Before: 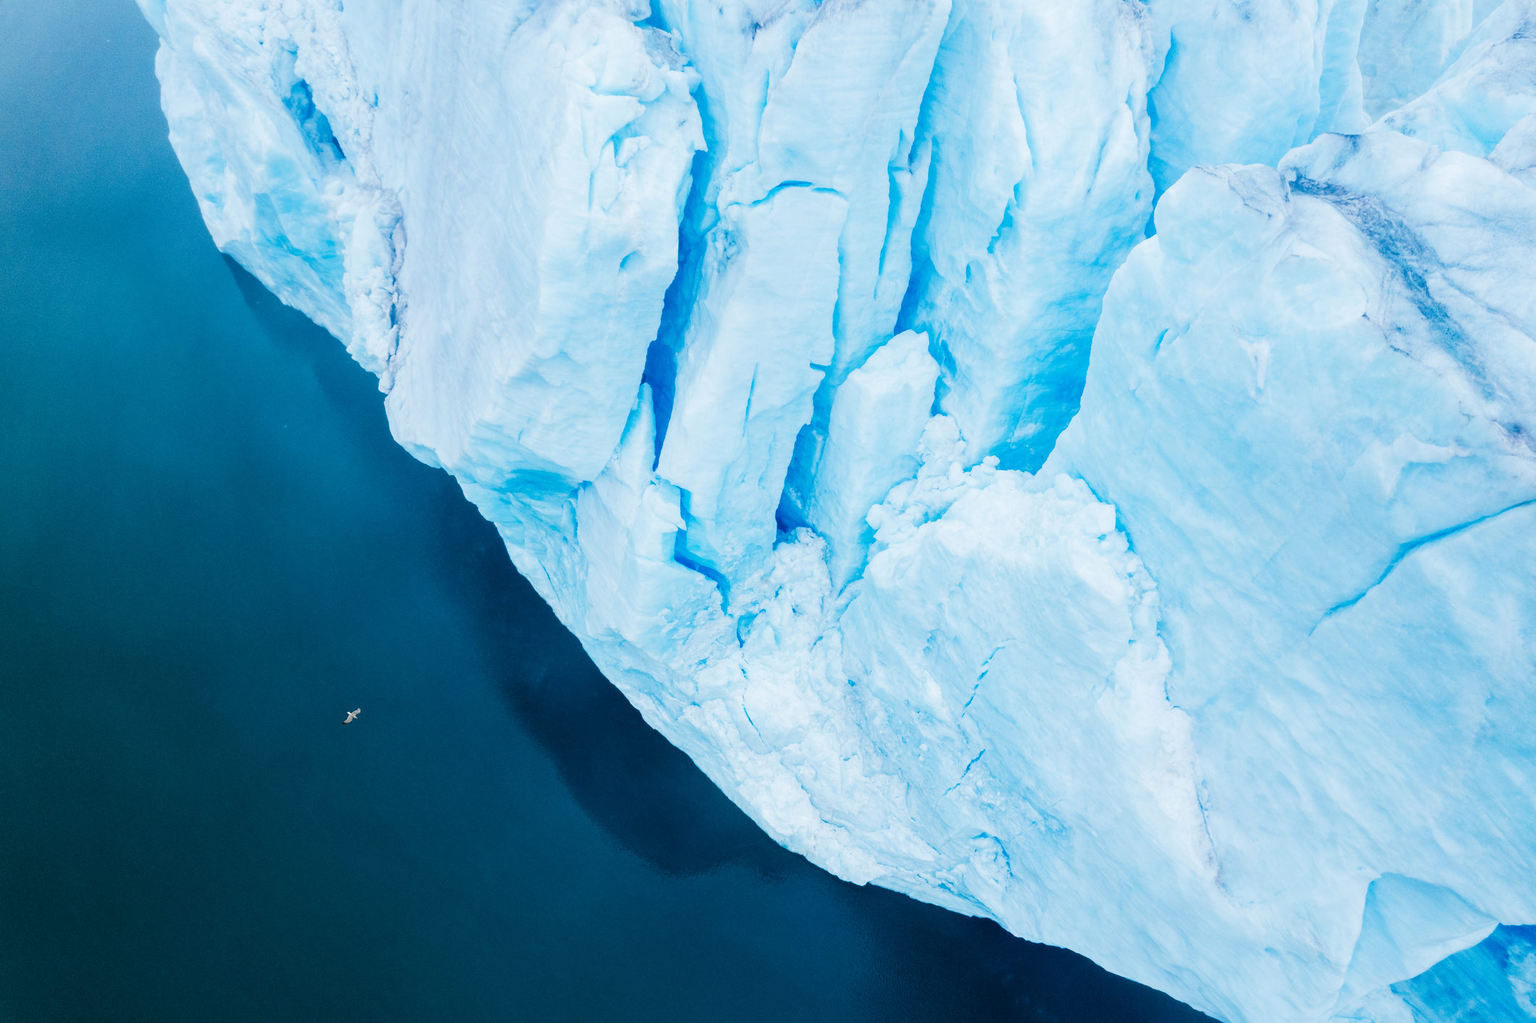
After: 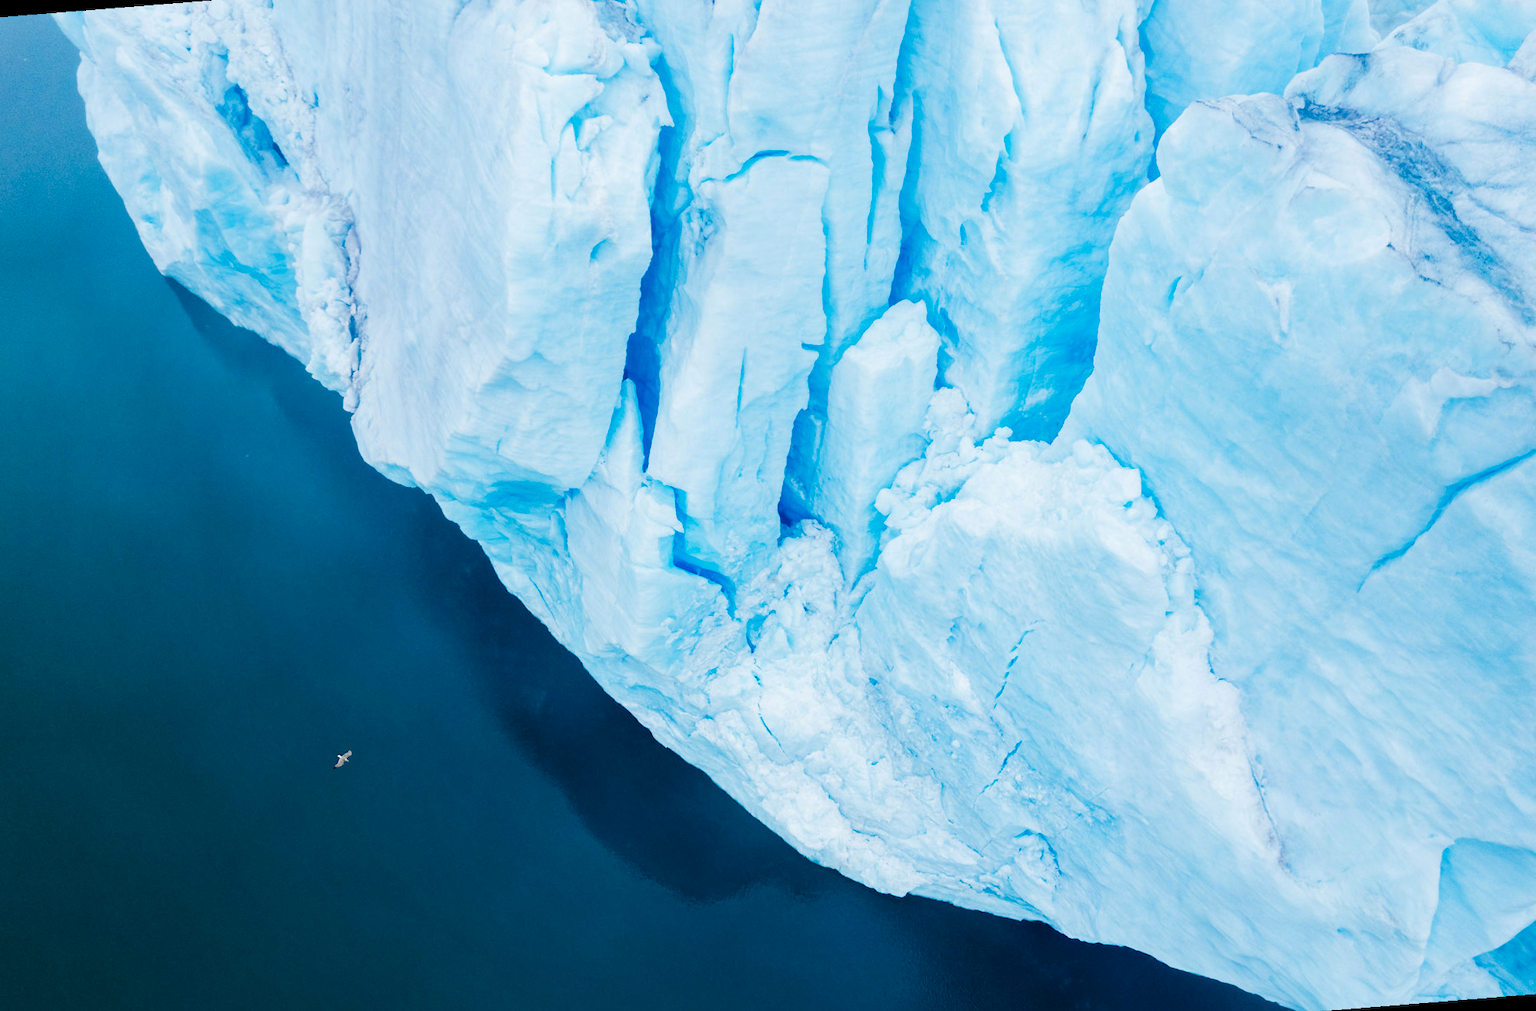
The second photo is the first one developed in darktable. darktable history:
haze removal: compatibility mode true, adaptive false
rotate and perspective: rotation -4.57°, crop left 0.054, crop right 0.944, crop top 0.087, crop bottom 0.914
